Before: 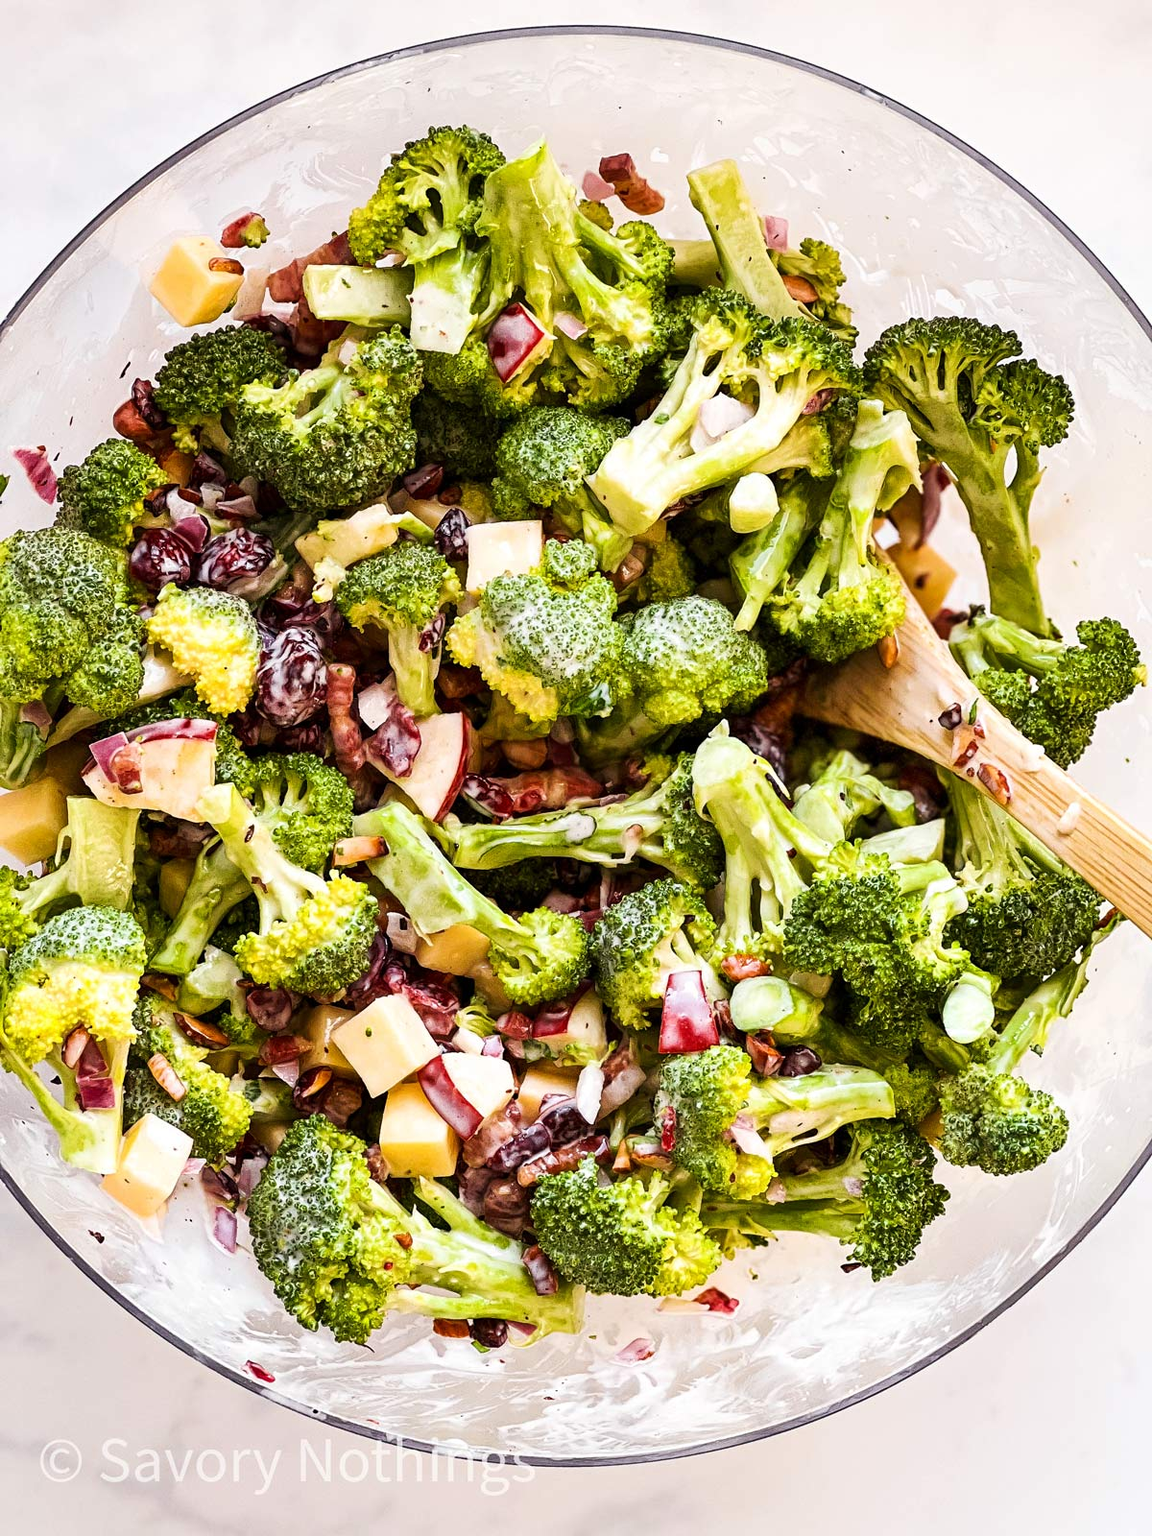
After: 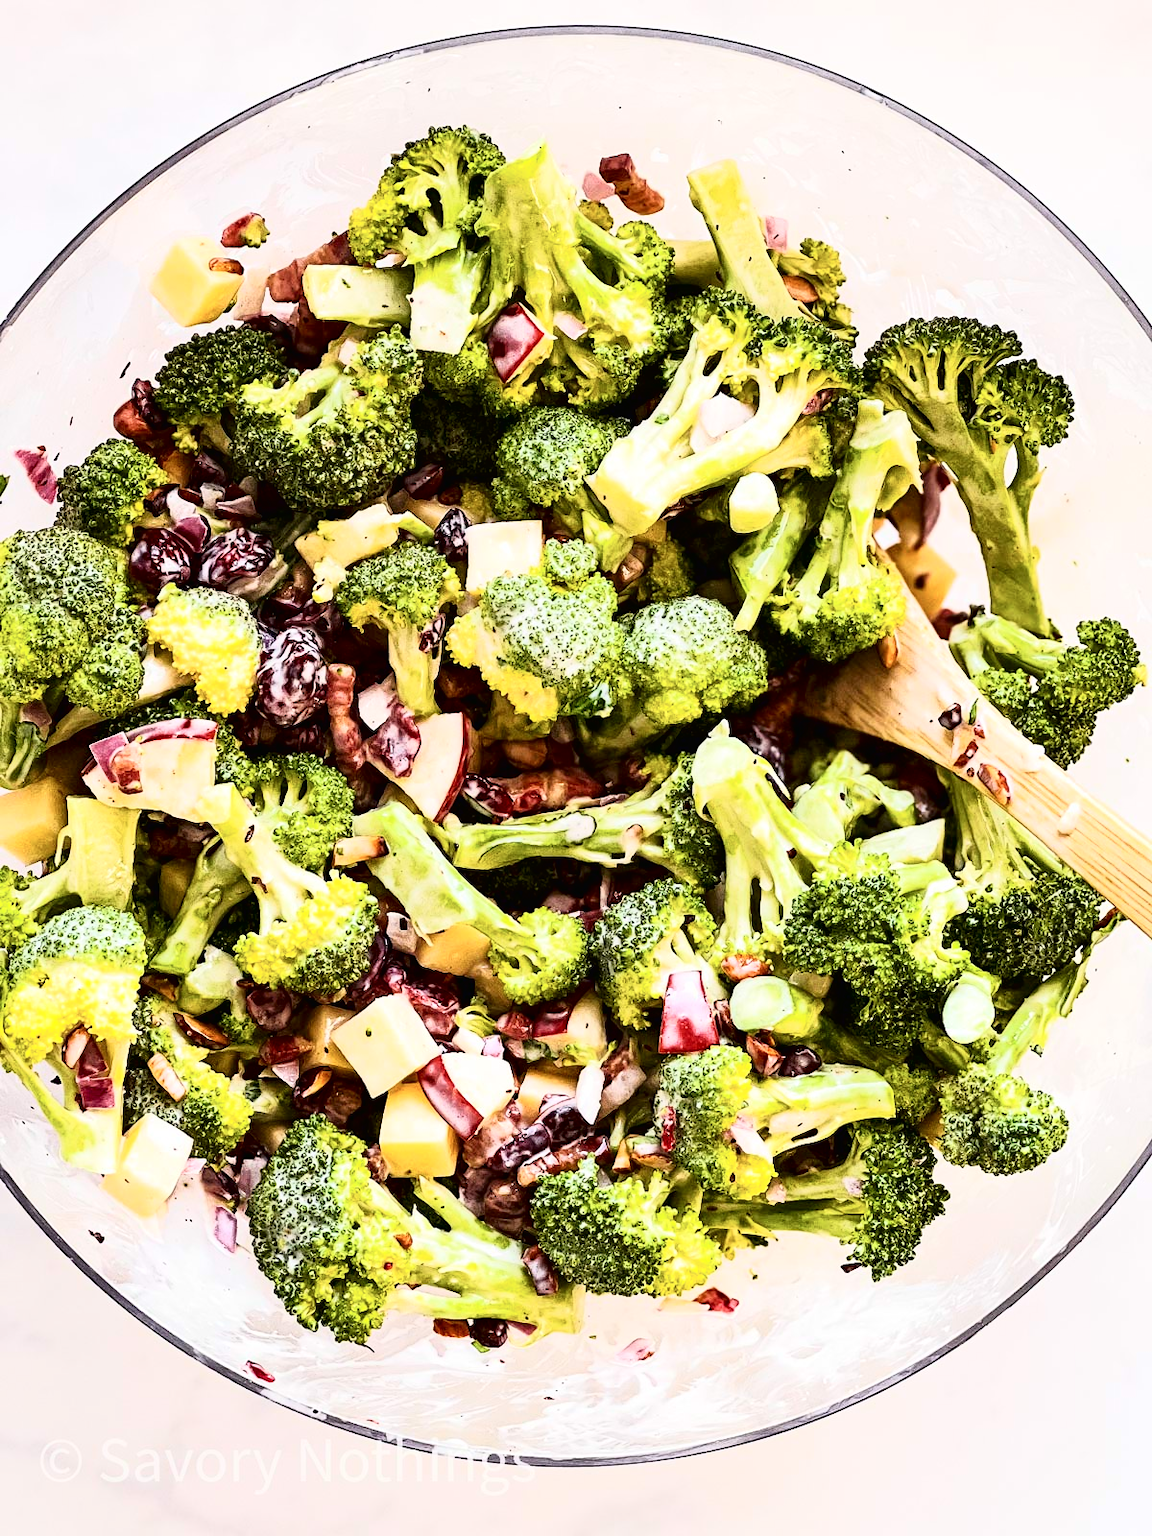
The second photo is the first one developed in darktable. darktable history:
tone curve: curves: ch0 [(0.016, 0.011) (0.084, 0.026) (0.469, 0.508) (0.721, 0.862) (1, 1)], color space Lab, independent channels, preserve colors none
